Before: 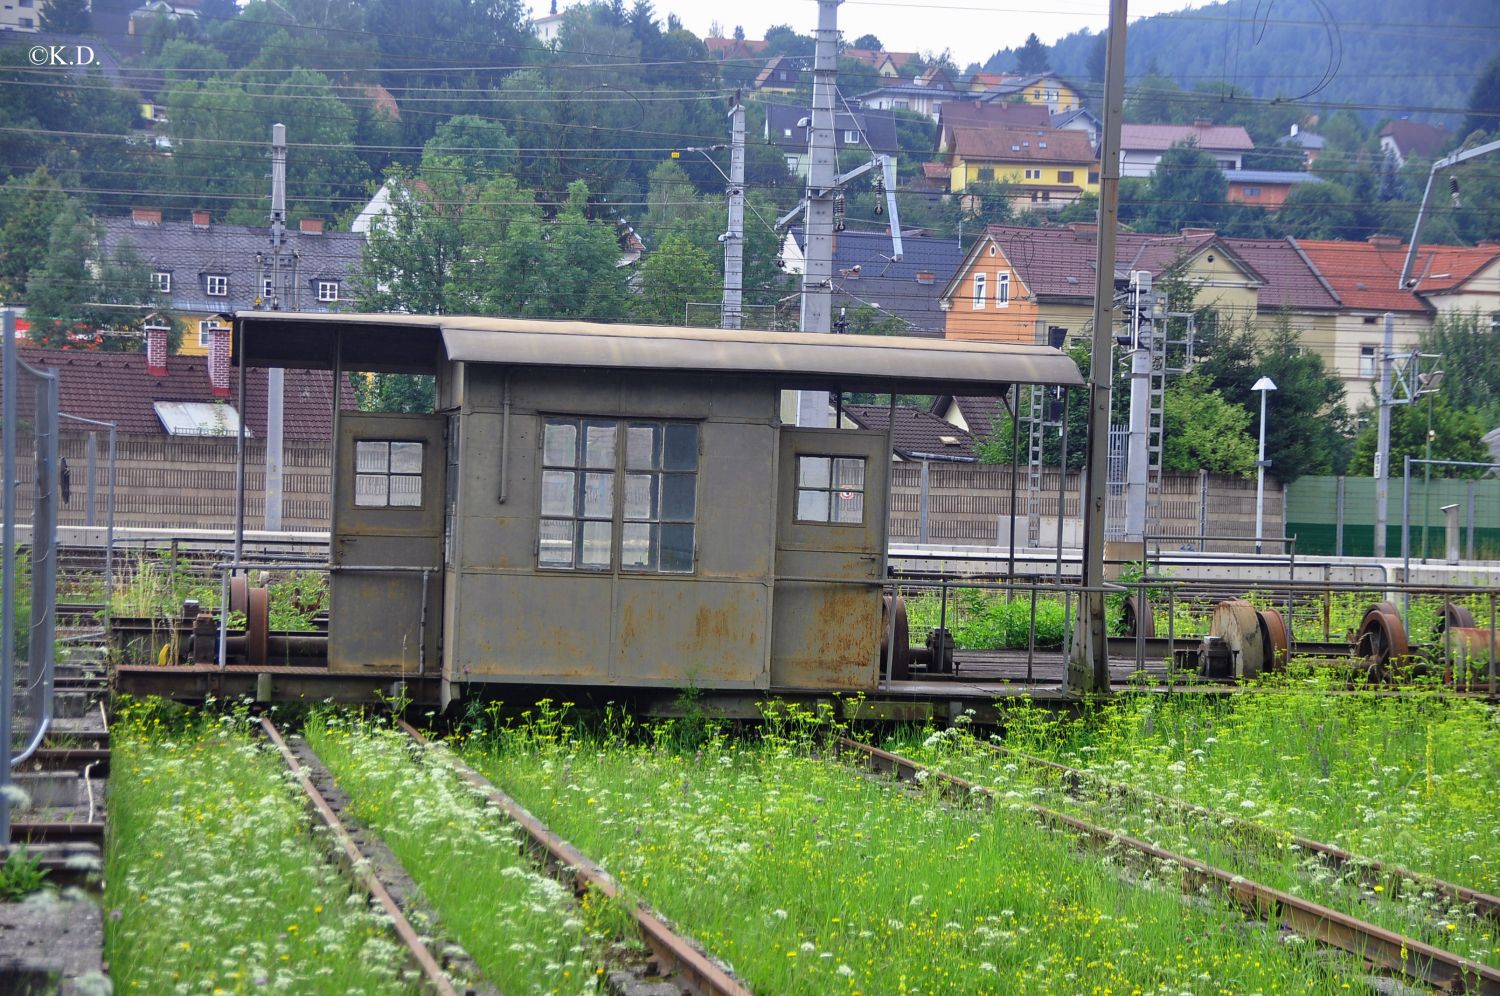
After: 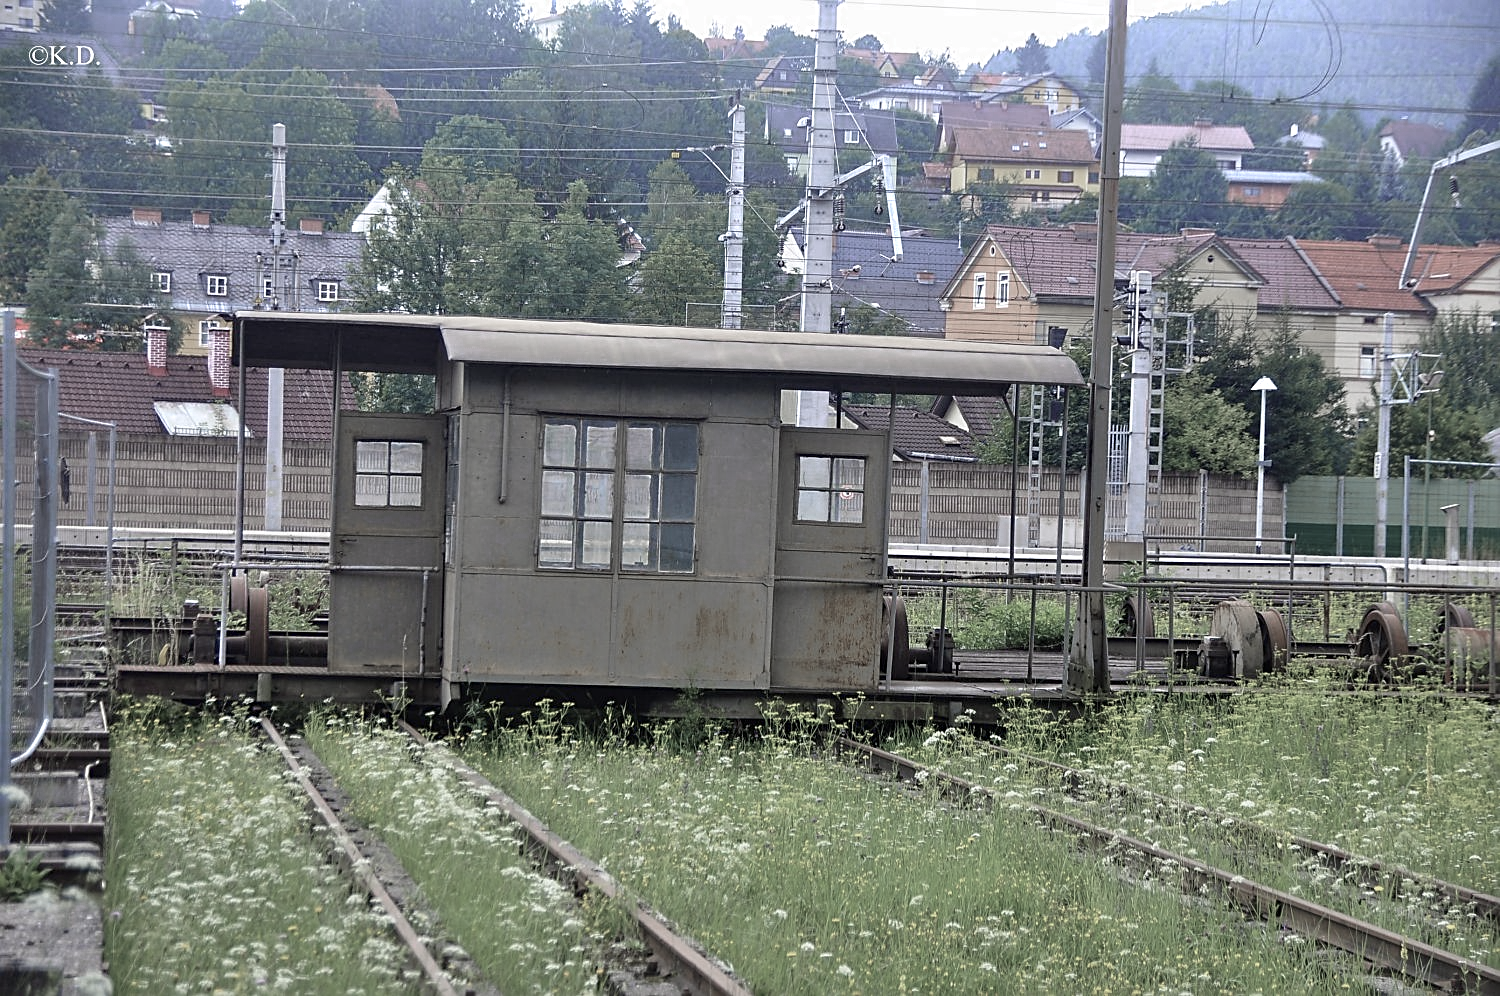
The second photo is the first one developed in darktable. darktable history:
color zones: curves: ch0 [(0, 0.613) (0.01, 0.613) (0.245, 0.448) (0.498, 0.529) (0.642, 0.665) (0.879, 0.777) (0.99, 0.613)]; ch1 [(0, 0.272) (0.219, 0.127) (0.724, 0.346)]
sharpen: on, module defaults
exposure: compensate exposure bias true, compensate highlight preservation false
